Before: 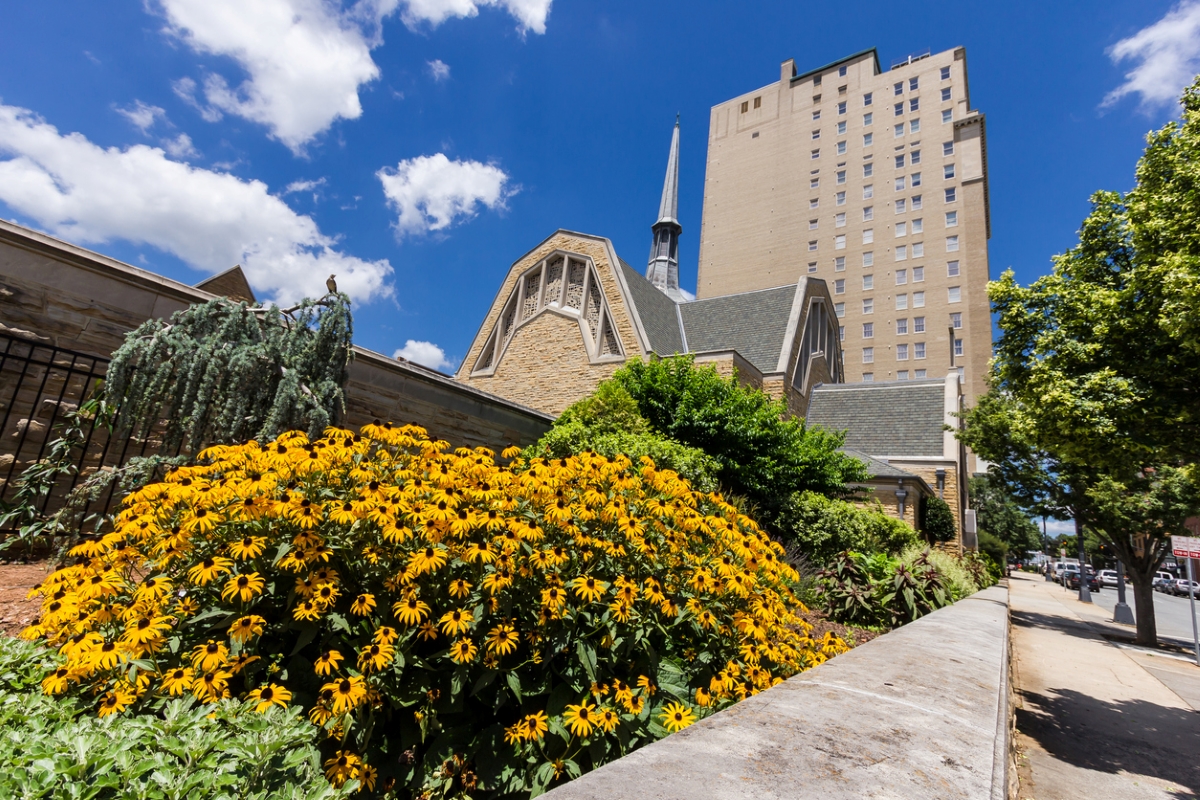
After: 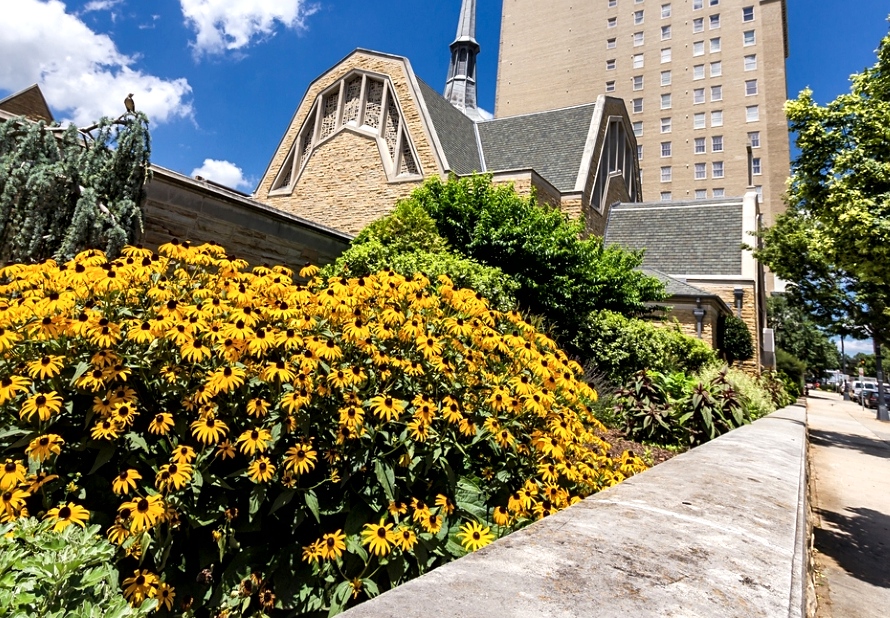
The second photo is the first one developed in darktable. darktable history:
local contrast: mode bilateral grid, contrast 25, coarseness 61, detail 152%, midtone range 0.2
exposure: exposure 0.235 EV, compensate highlight preservation false
sharpen: amount 0.203
crop: left 16.845%, top 22.679%, right 8.925%
